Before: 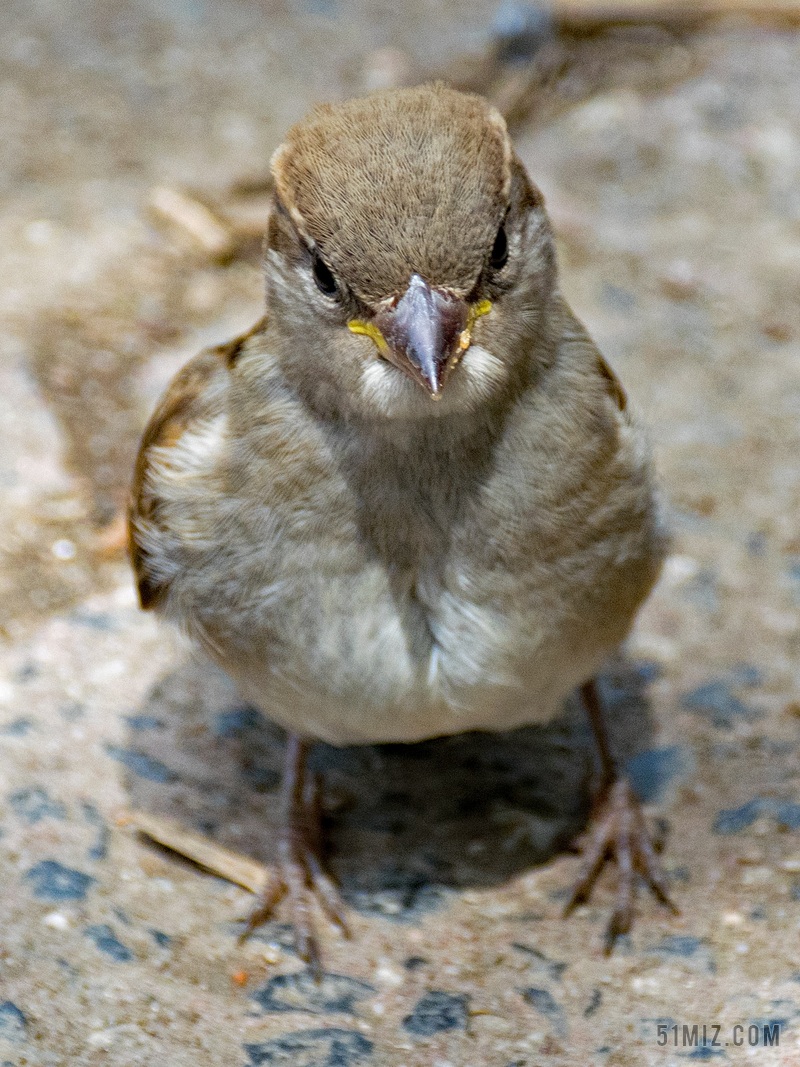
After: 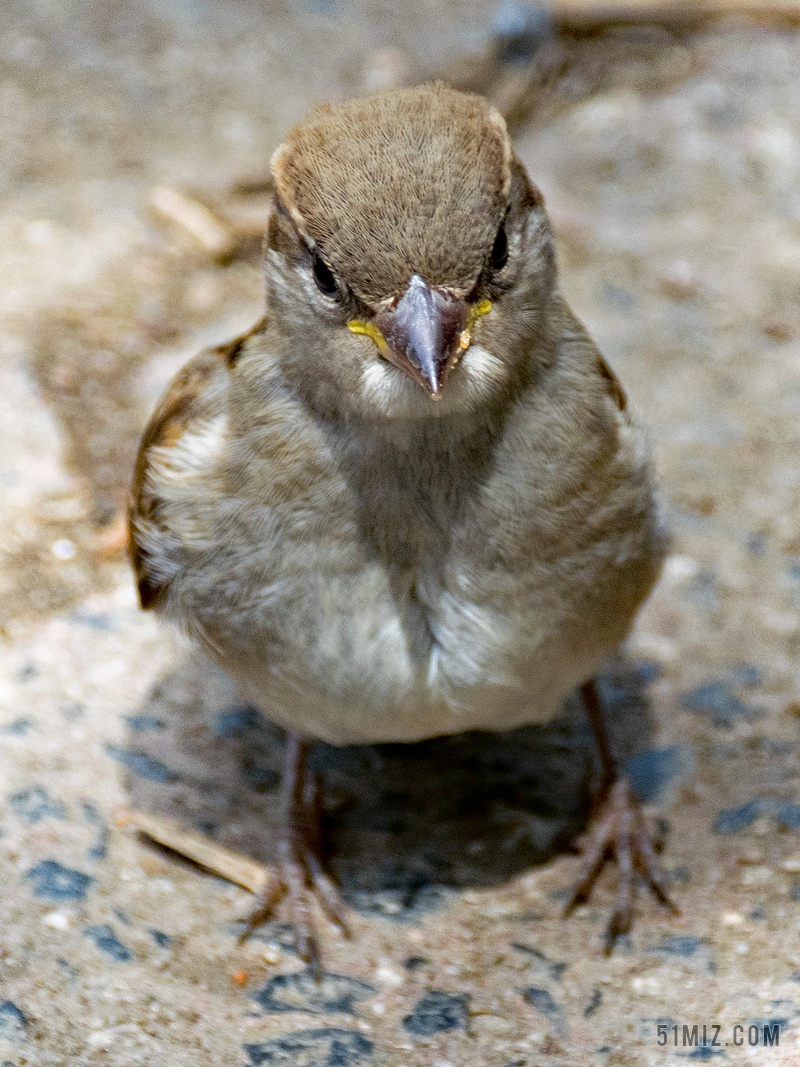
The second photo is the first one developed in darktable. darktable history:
exposure: compensate highlight preservation false
shadows and highlights: shadows -62.32, white point adjustment -5.22, highlights 61.59
